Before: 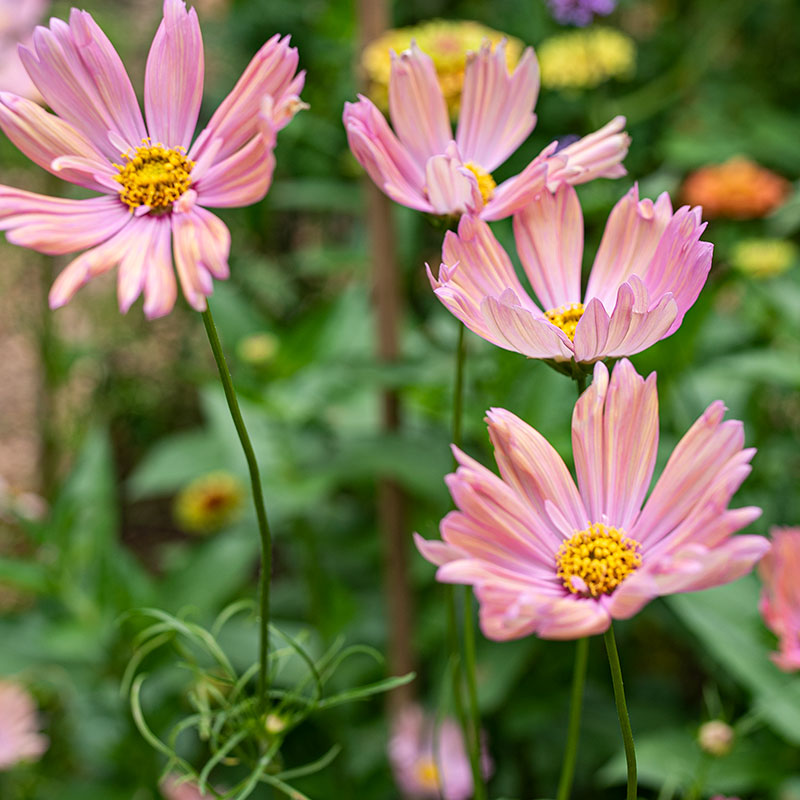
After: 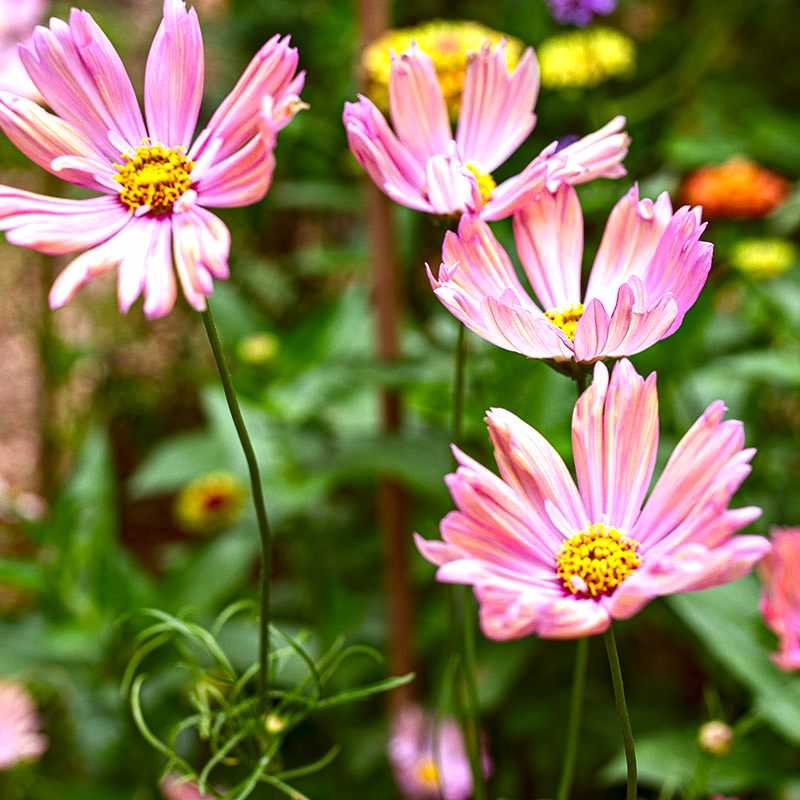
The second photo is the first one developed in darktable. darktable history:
white balance: red 0.974, blue 1.044
rgb levels: mode RGB, independent channels, levels [[0, 0.474, 1], [0, 0.5, 1], [0, 0.5, 1]]
contrast brightness saturation: brightness -0.25, saturation 0.2
levels: levels [0, 0.499, 1]
exposure: black level correction 0, exposure 0.7 EV, compensate exposure bias true, compensate highlight preservation false
